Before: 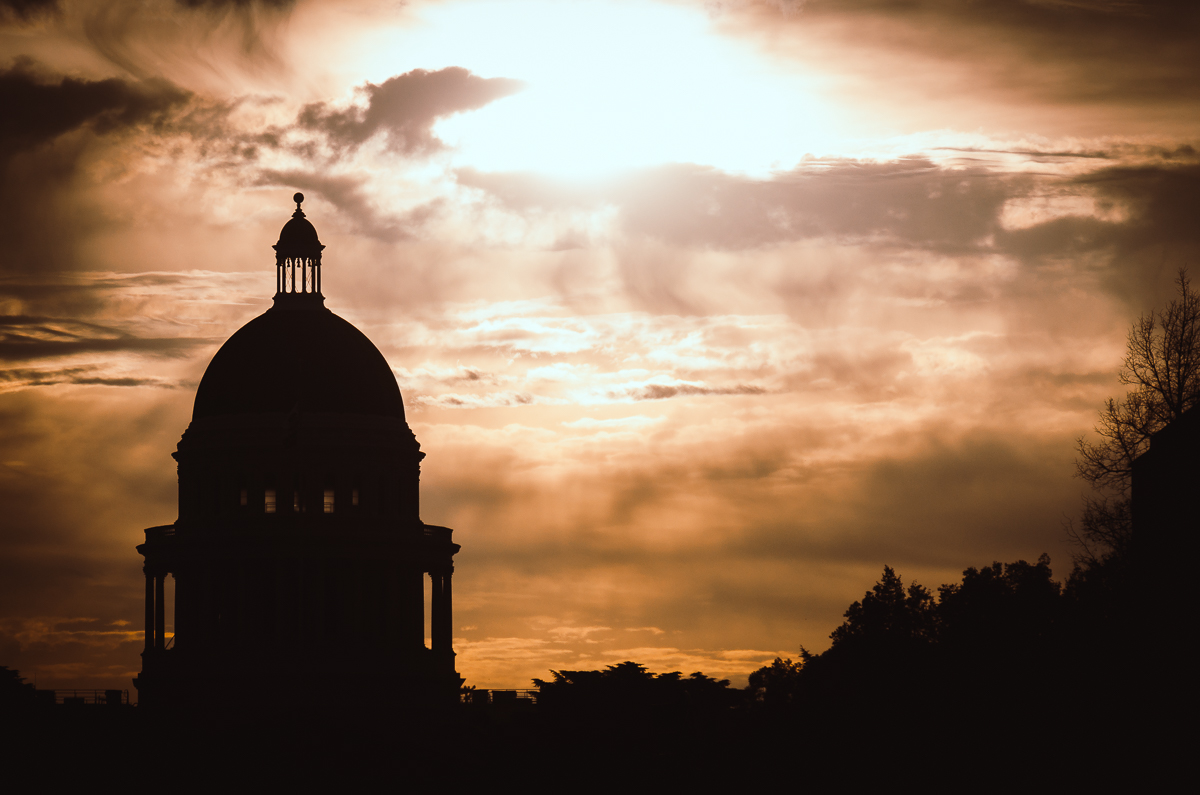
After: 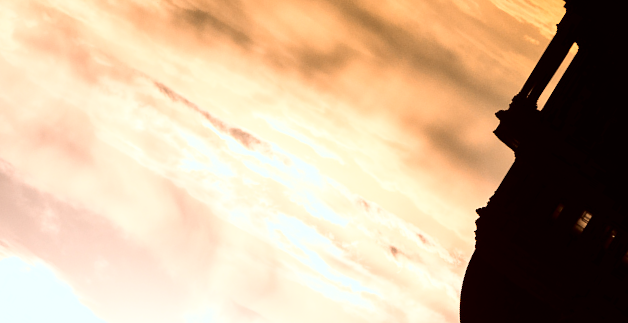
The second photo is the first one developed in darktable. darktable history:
crop and rotate: angle 147.81°, left 9.091%, top 15.654%, right 4.524%, bottom 17.16%
tone curve: curves: ch0 [(0, 0) (0.003, 0.002) (0.011, 0.002) (0.025, 0.002) (0.044, 0.002) (0.069, 0.002) (0.1, 0.003) (0.136, 0.008) (0.177, 0.03) (0.224, 0.058) (0.277, 0.139) (0.335, 0.233) (0.399, 0.363) (0.468, 0.506) (0.543, 0.649) (0.623, 0.781) (0.709, 0.88) (0.801, 0.956) (0.898, 0.994) (1, 1)], color space Lab, independent channels, preserve colors none
tone equalizer: -7 EV 0.151 EV, -6 EV 0.587 EV, -5 EV 1.16 EV, -4 EV 1.32 EV, -3 EV 1.18 EV, -2 EV 0.6 EV, -1 EV 0.153 EV
